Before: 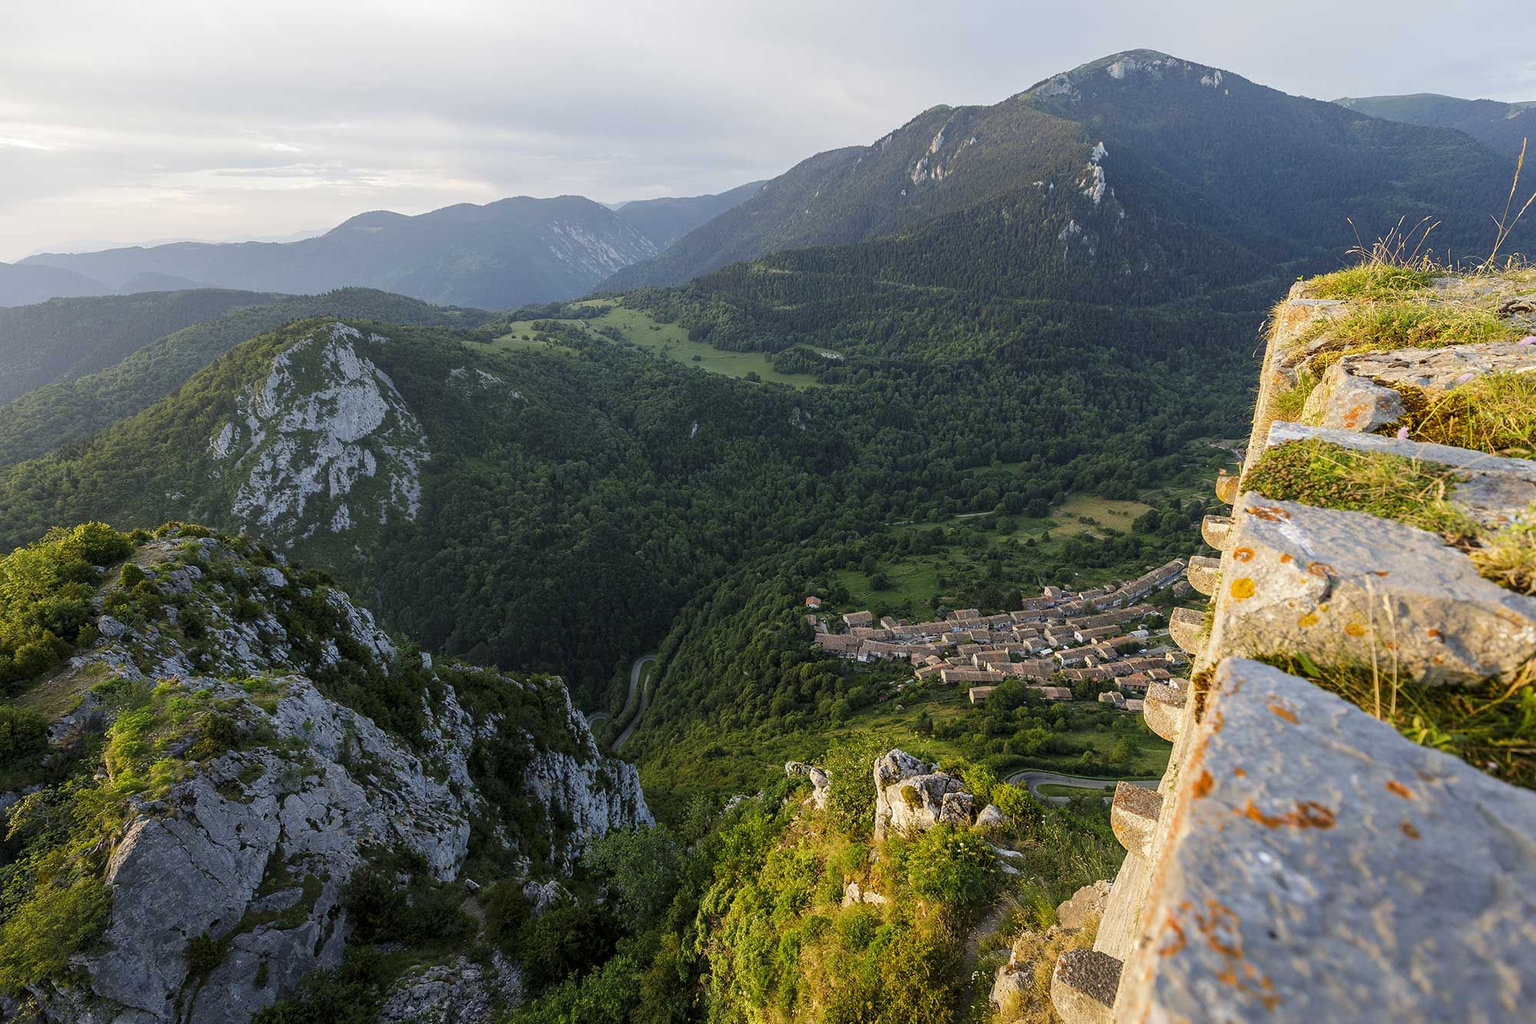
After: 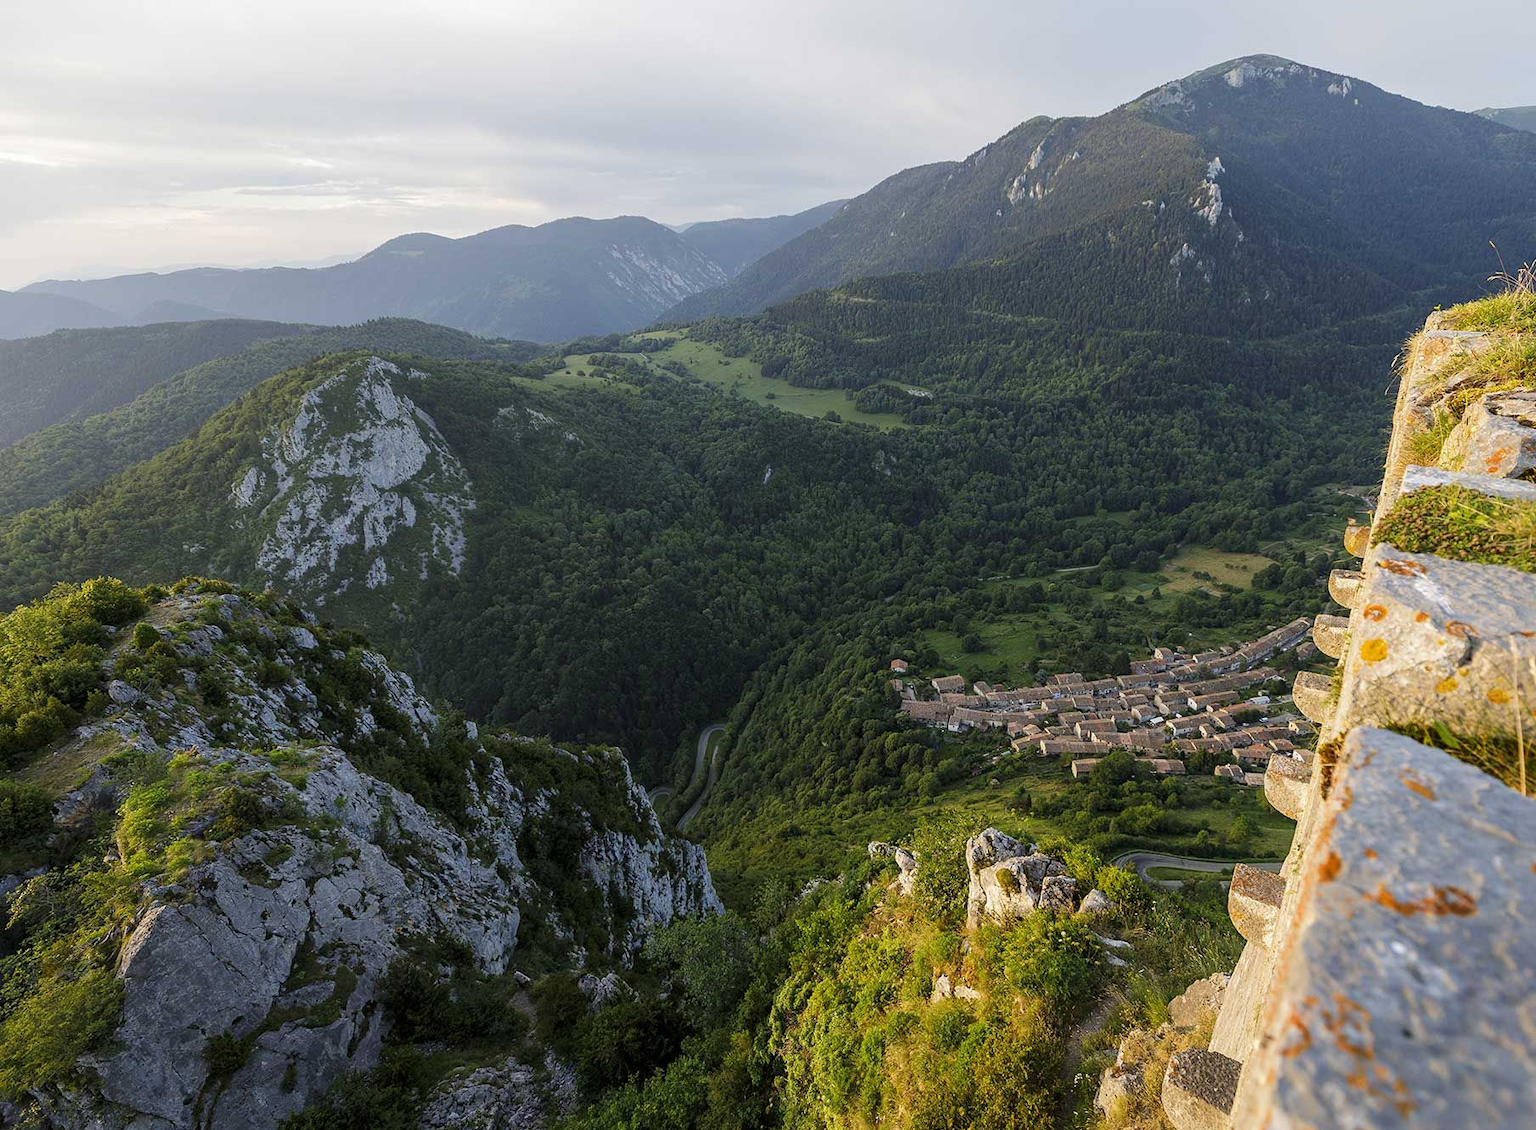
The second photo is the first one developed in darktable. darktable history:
crop: right 9.515%, bottom 0.023%
